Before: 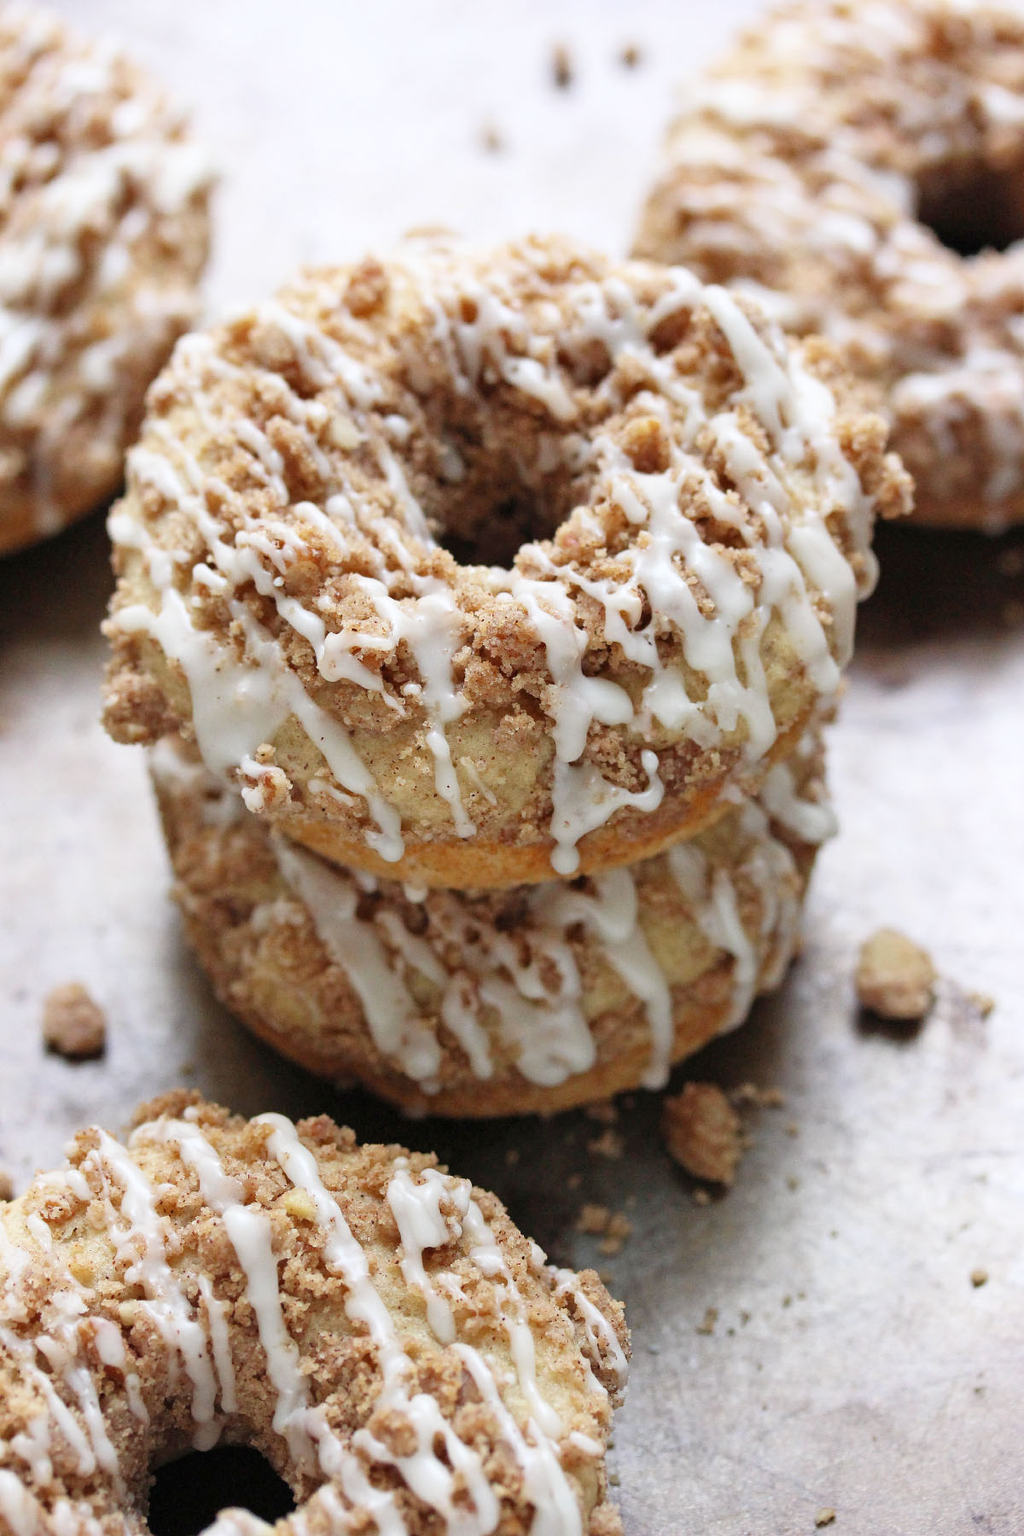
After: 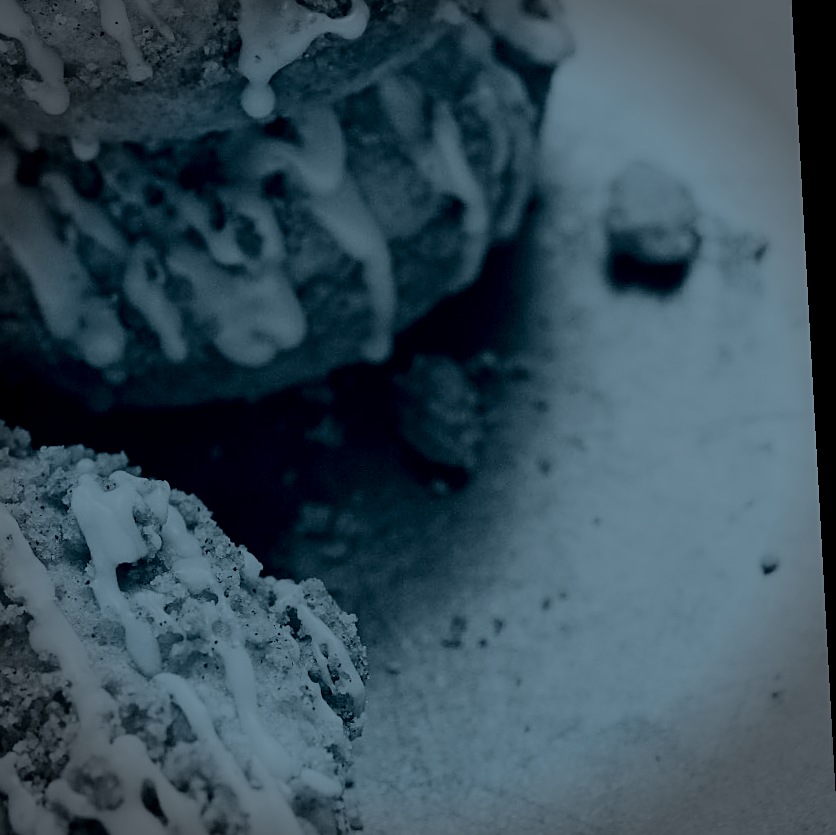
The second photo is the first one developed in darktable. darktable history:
rotate and perspective: rotation -3.18°, automatic cropping off
crop and rotate: left 35.509%, top 50.238%, bottom 4.934%
colorize: hue 194.4°, saturation 29%, source mix 61.75%, lightness 3.98%, version 1
vignetting: fall-off start 88.03%, fall-off radius 24.9%
white balance: red 1.029, blue 0.92
contrast brightness saturation: contrast 0.28
sharpen: on, module defaults
